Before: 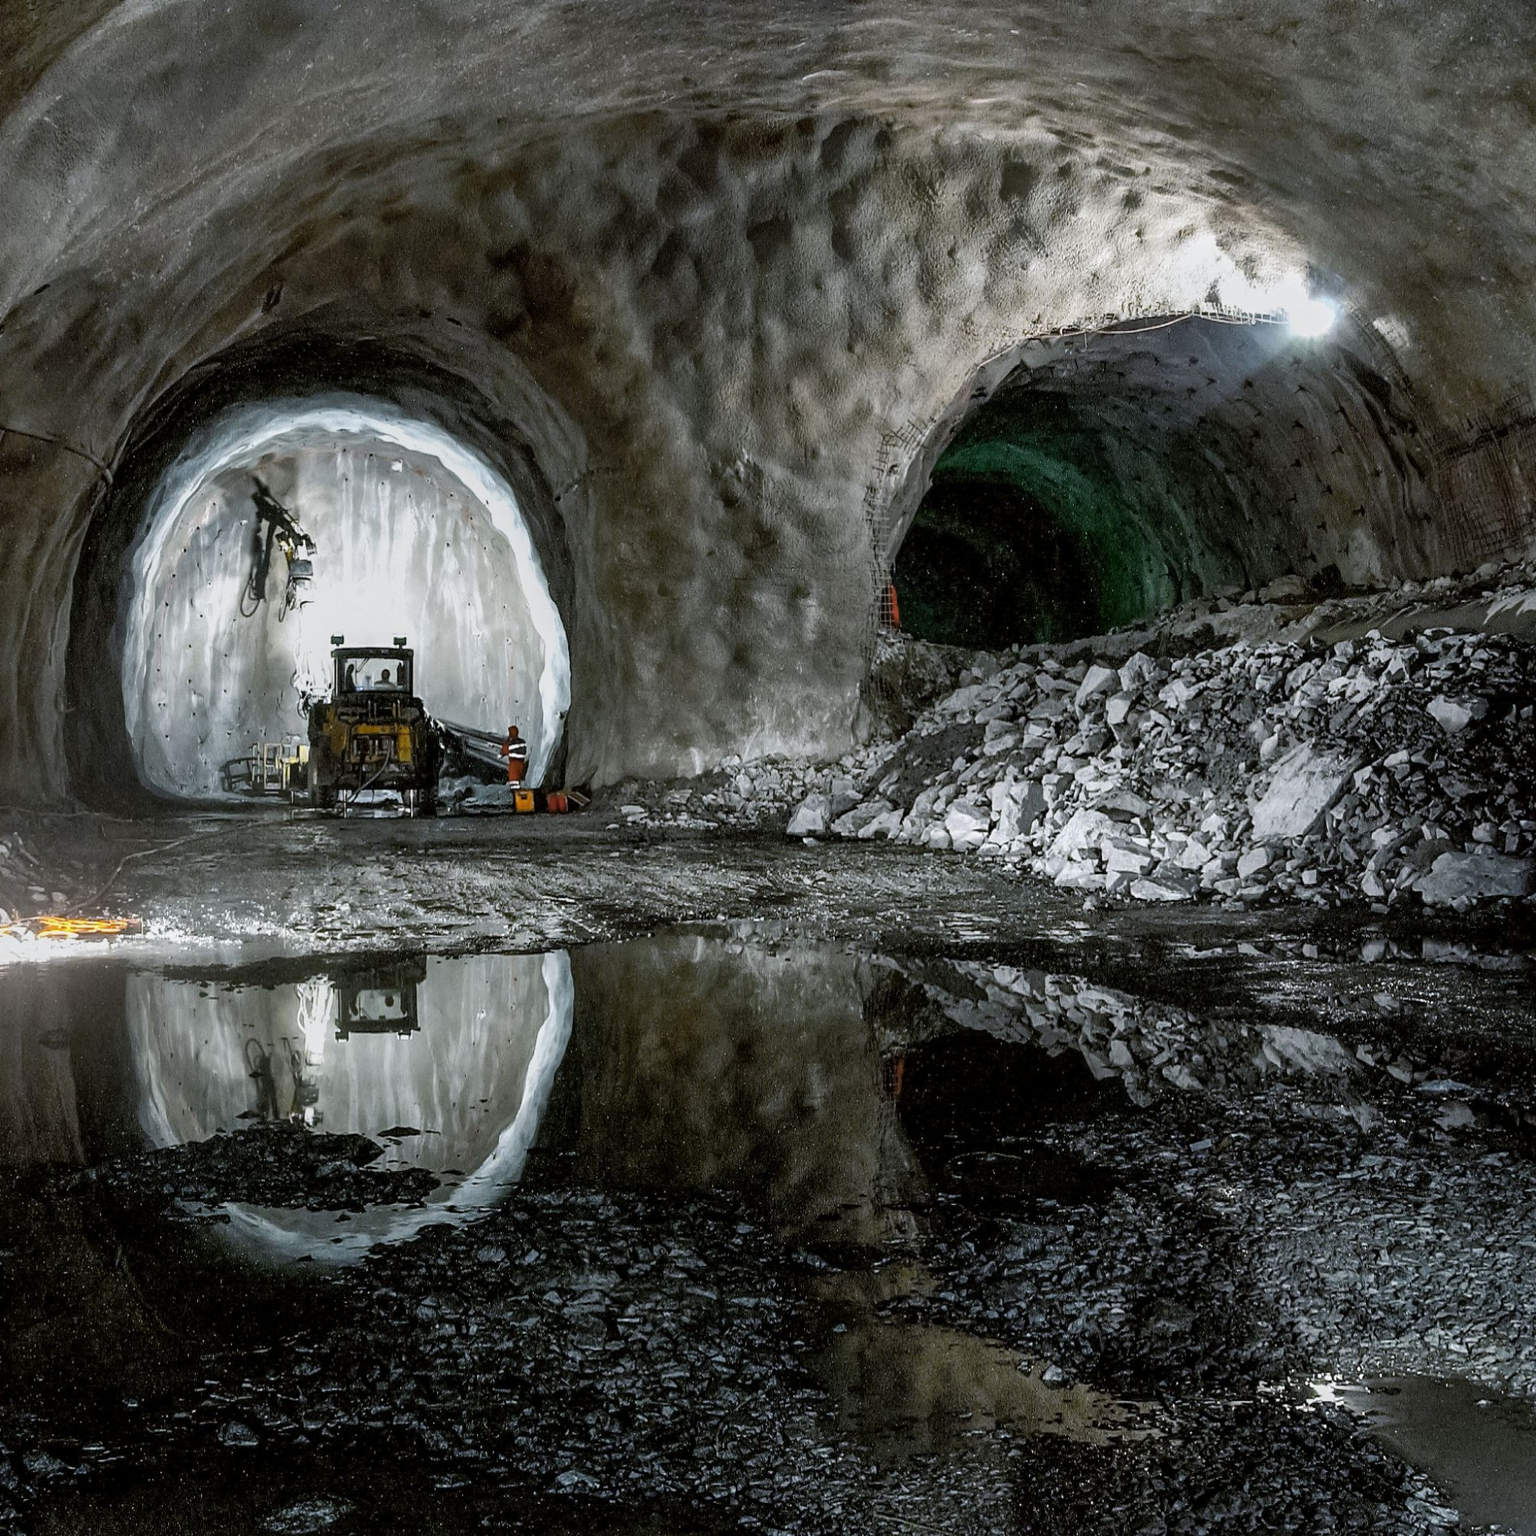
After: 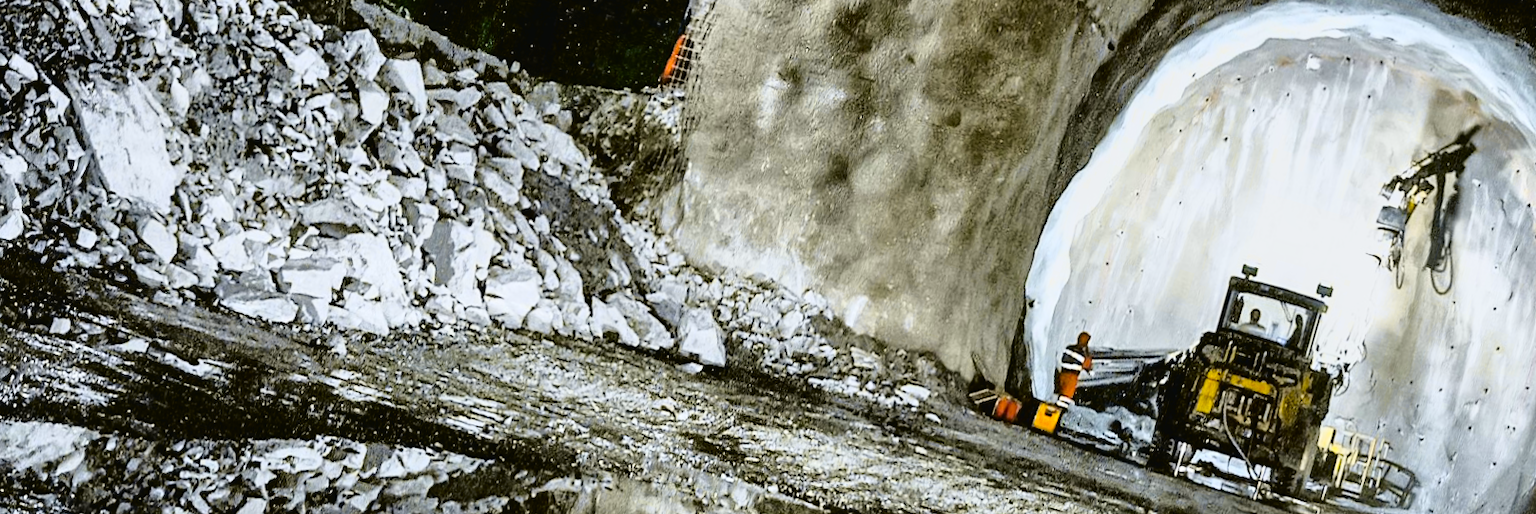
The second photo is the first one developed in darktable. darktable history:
tone equalizer: -7 EV 0.15 EV, -6 EV 0.6 EV, -5 EV 1.15 EV, -4 EV 1.33 EV, -3 EV 1.15 EV, -2 EV 0.6 EV, -1 EV 0.15 EV, mask exposure compensation -0.5 EV
color contrast: green-magenta contrast 0.8, blue-yellow contrast 1.1, unbound 0
crop and rotate: angle 16.12°, top 30.835%, bottom 35.653%
tone curve: curves: ch0 [(0.003, 0.023) (0.071, 0.052) (0.249, 0.201) (0.466, 0.557) (0.625, 0.761) (0.783, 0.9) (0.994, 0.968)]; ch1 [(0, 0) (0.262, 0.227) (0.417, 0.386) (0.469, 0.467) (0.502, 0.498) (0.531, 0.521) (0.576, 0.586) (0.612, 0.634) (0.634, 0.68) (0.686, 0.728) (0.994, 0.987)]; ch2 [(0, 0) (0.262, 0.188) (0.385, 0.353) (0.427, 0.424) (0.495, 0.493) (0.518, 0.544) (0.55, 0.579) (0.595, 0.621) (0.644, 0.748) (1, 1)], color space Lab, independent channels, preserve colors none
